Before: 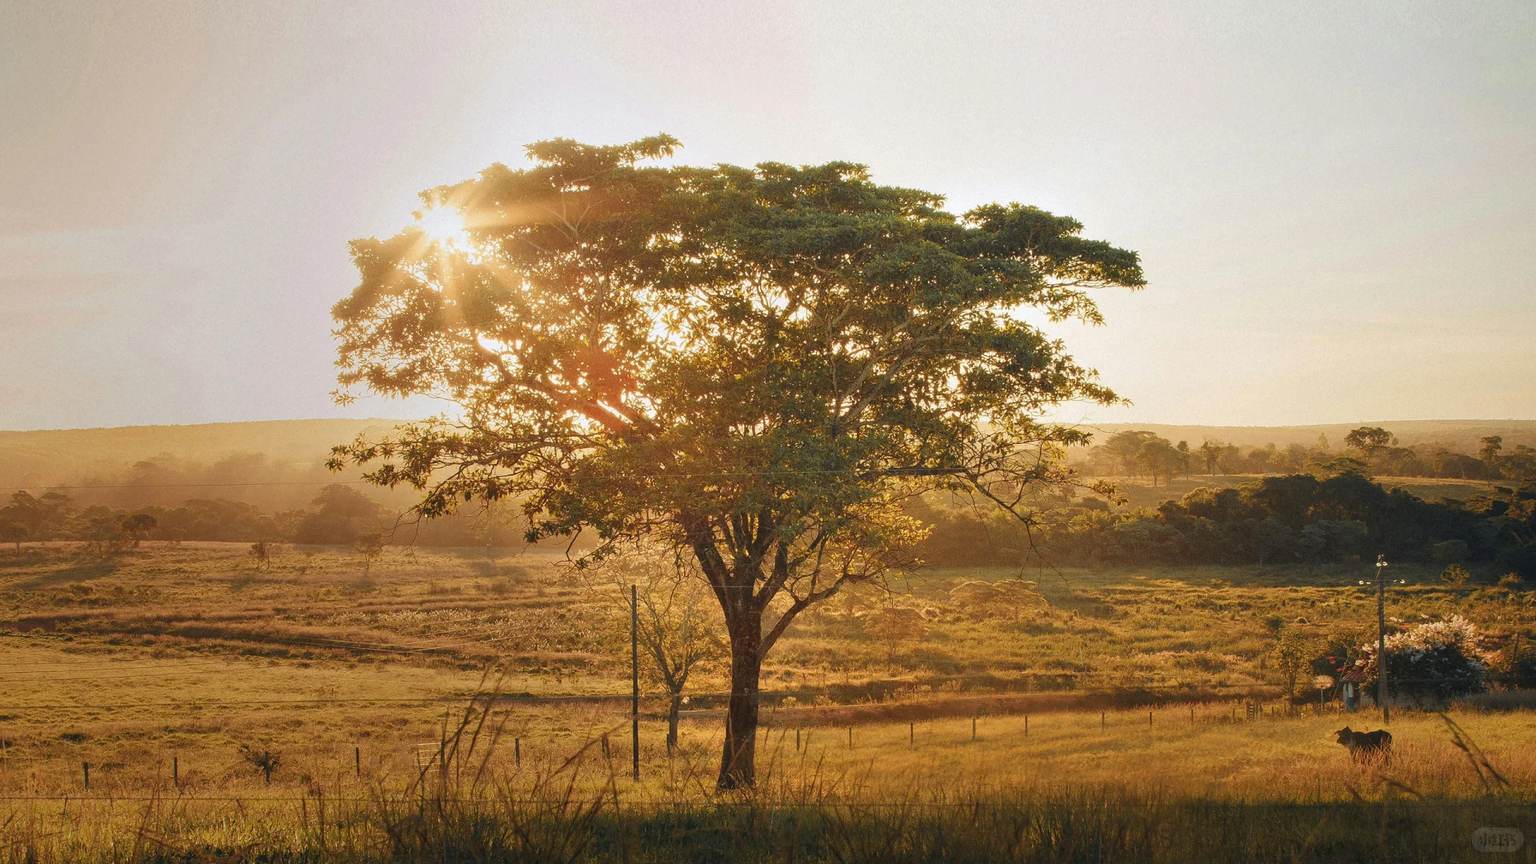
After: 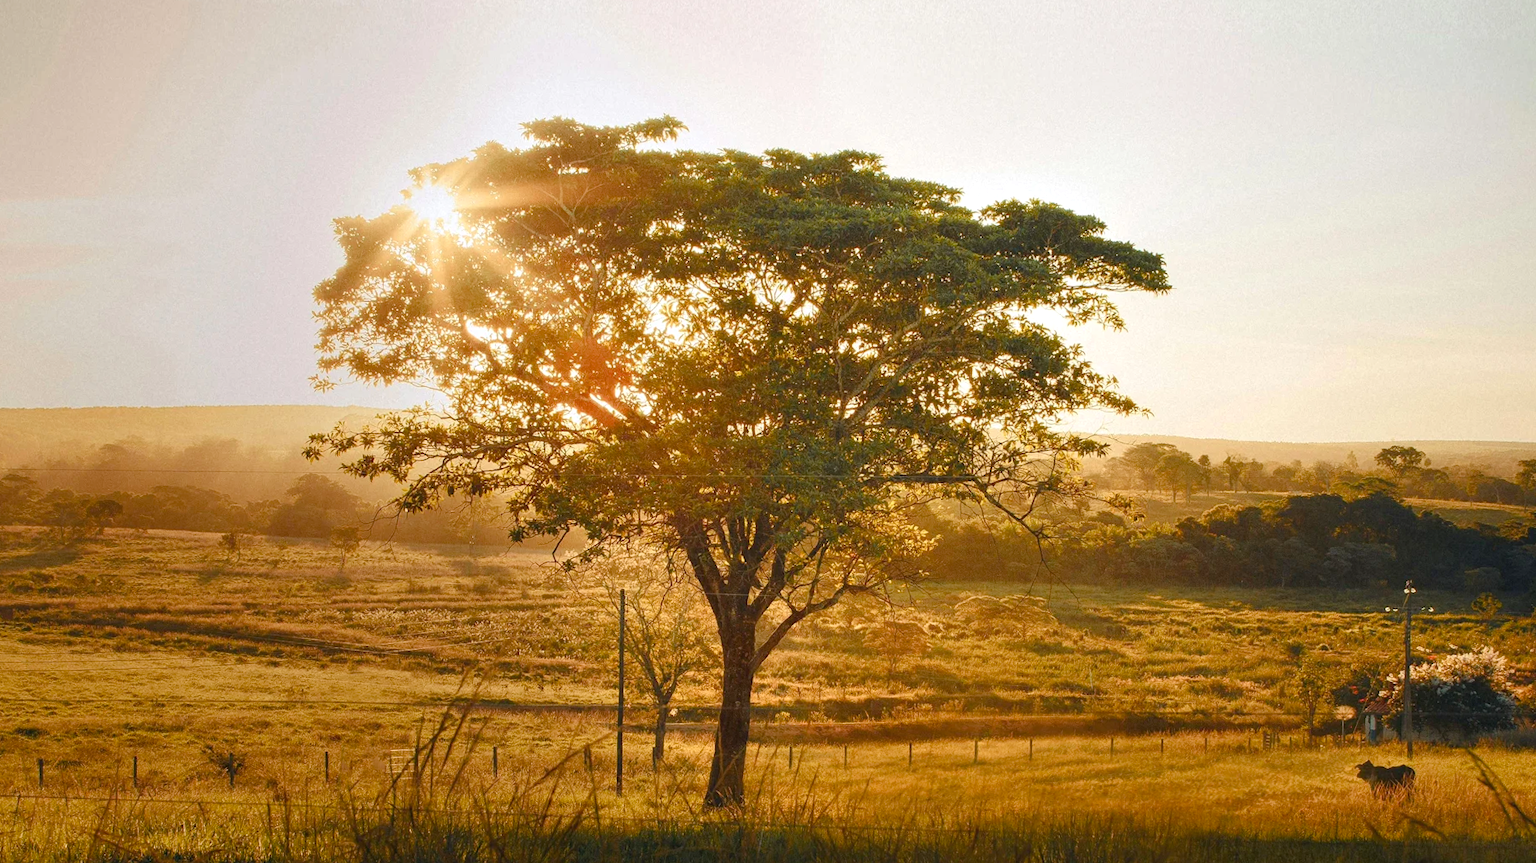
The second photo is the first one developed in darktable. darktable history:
crop and rotate: angle -1.69°
color balance rgb: linear chroma grading › shadows 32%, linear chroma grading › global chroma -2%, linear chroma grading › mid-tones 4%, perceptual saturation grading › global saturation -2%, perceptual saturation grading › highlights -8%, perceptual saturation grading › mid-tones 8%, perceptual saturation grading › shadows 4%, perceptual brilliance grading › highlights 8%, perceptual brilliance grading › mid-tones 4%, perceptual brilliance grading › shadows 2%, global vibrance 16%, saturation formula JzAzBz (2021)
